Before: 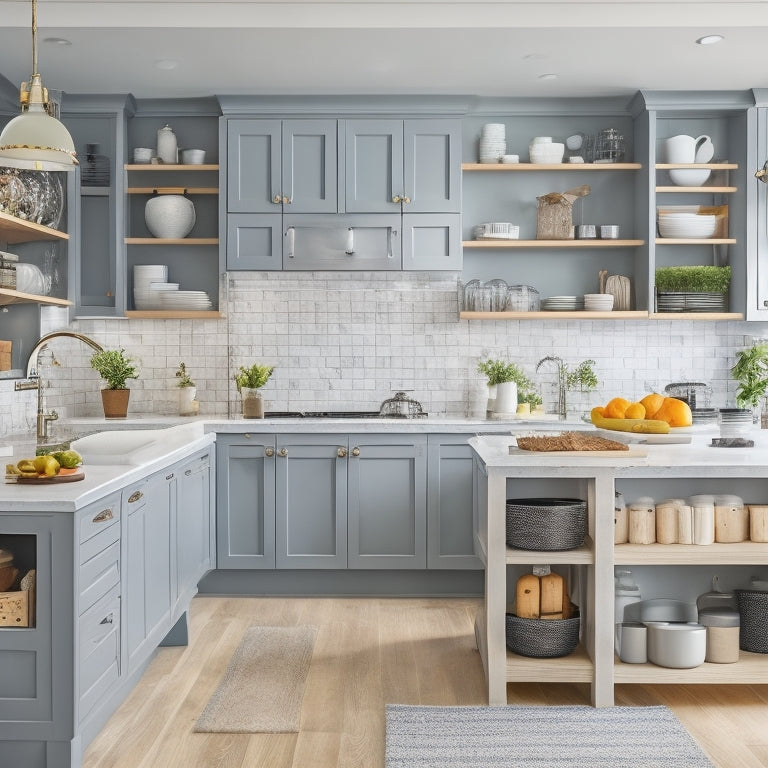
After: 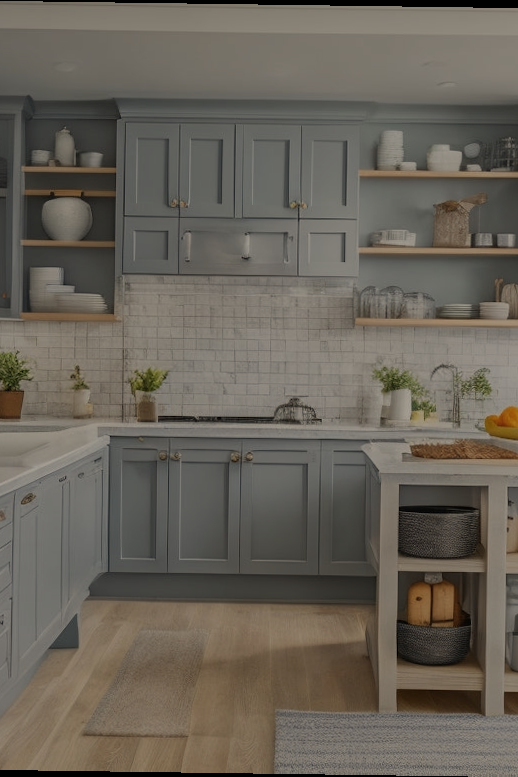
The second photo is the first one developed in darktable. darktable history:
color balance rgb: linear chroma grading › global chroma -0.67%, saturation formula JzAzBz (2021)
white balance: red 1.045, blue 0.932
crop and rotate: left 14.292%, right 19.041%
exposure: exposure -1.468 EV, compensate highlight preservation false
rotate and perspective: rotation 0.8°, automatic cropping off
